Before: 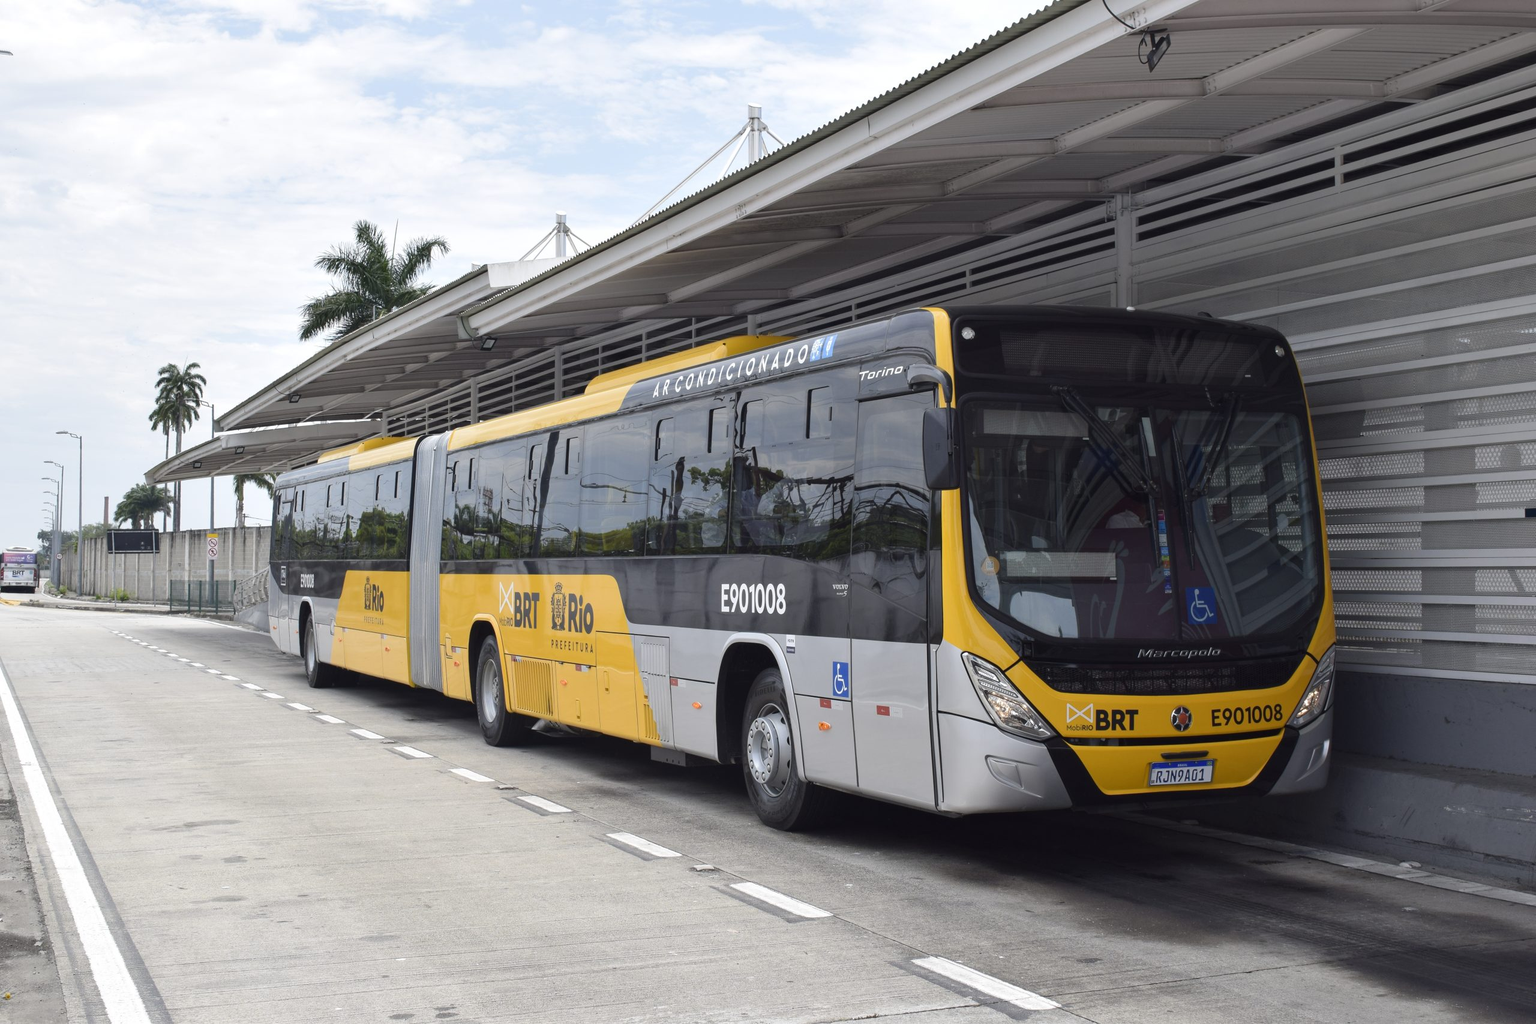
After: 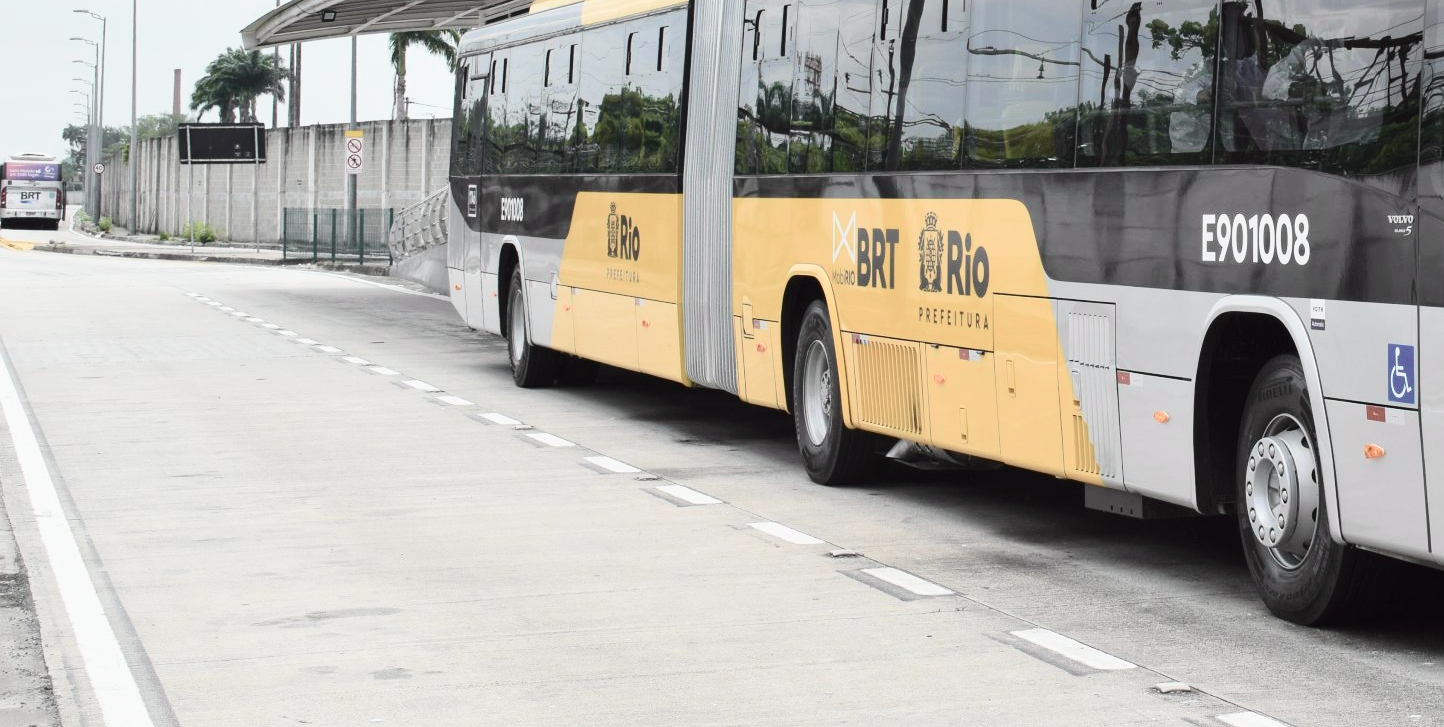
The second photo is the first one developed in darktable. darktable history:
tone curve: curves: ch0 [(0, 0.003) (0.044, 0.025) (0.12, 0.089) (0.197, 0.168) (0.281, 0.273) (0.468, 0.548) (0.583, 0.691) (0.701, 0.815) (0.86, 0.922) (1, 0.982)]; ch1 [(0, 0) (0.232, 0.214) (0.404, 0.376) (0.461, 0.425) (0.493, 0.481) (0.501, 0.5) (0.517, 0.524) (0.55, 0.585) (0.598, 0.651) (0.671, 0.735) (0.796, 0.85) (1, 1)]; ch2 [(0, 0) (0.249, 0.216) (0.357, 0.317) (0.448, 0.432) (0.478, 0.492) (0.498, 0.499) (0.517, 0.527) (0.537, 0.564) (0.569, 0.617) (0.61, 0.659) (0.706, 0.75) (0.808, 0.809) (0.991, 0.968)], color space Lab, independent channels, preserve colors none
crop: top 44.483%, right 43.593%, bottom 12.892%
color correction: saturation 0.57
